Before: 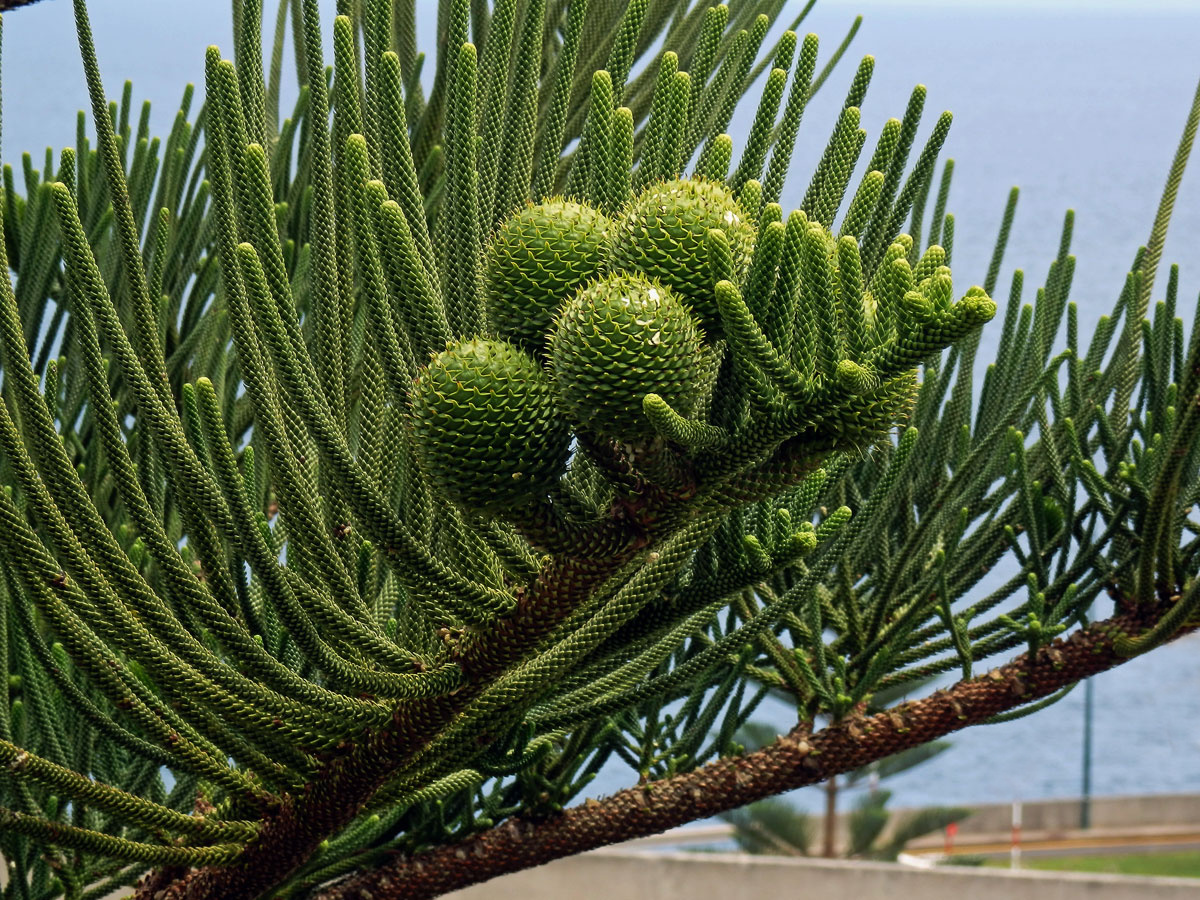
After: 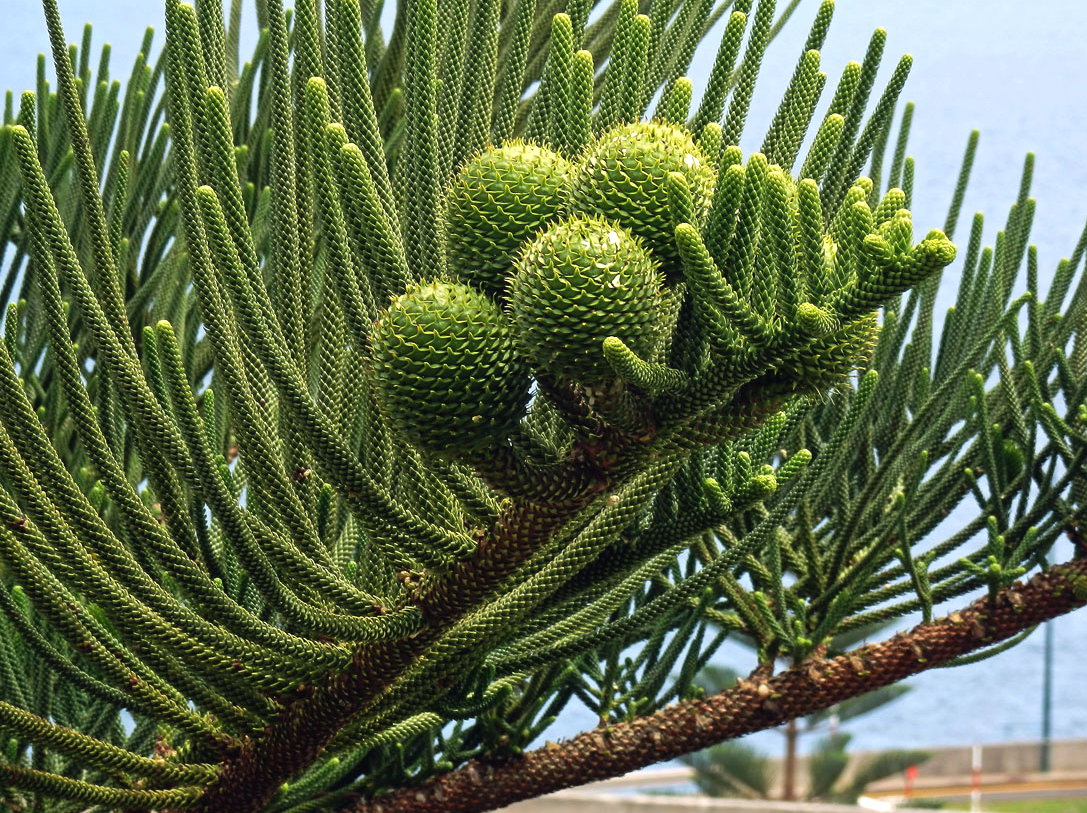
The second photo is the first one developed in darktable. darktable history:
crop: left 3.407%, top 6.389%, right 5.962%, bottom 3.266%
exposure: black level correction -0.002, exposure 0.535 EV, compensate highlight preservation false
